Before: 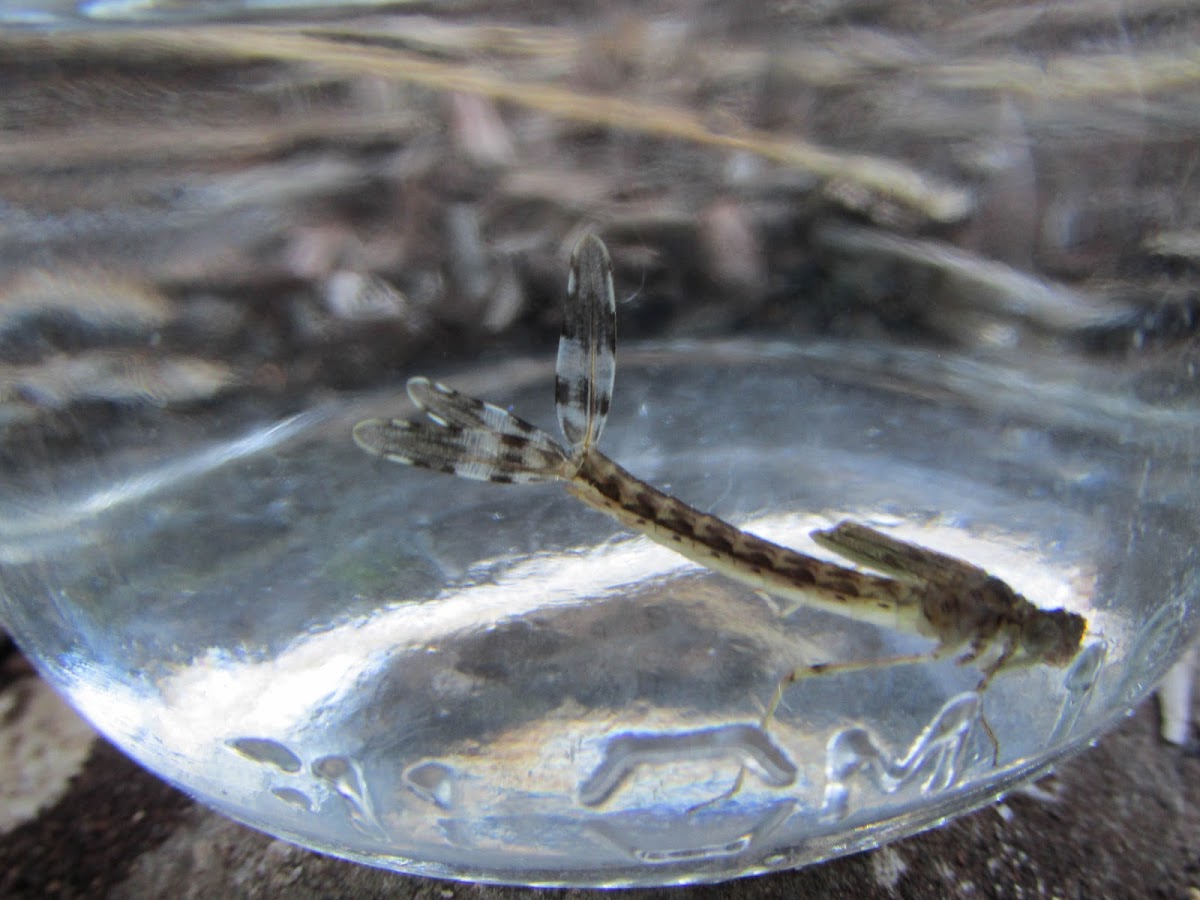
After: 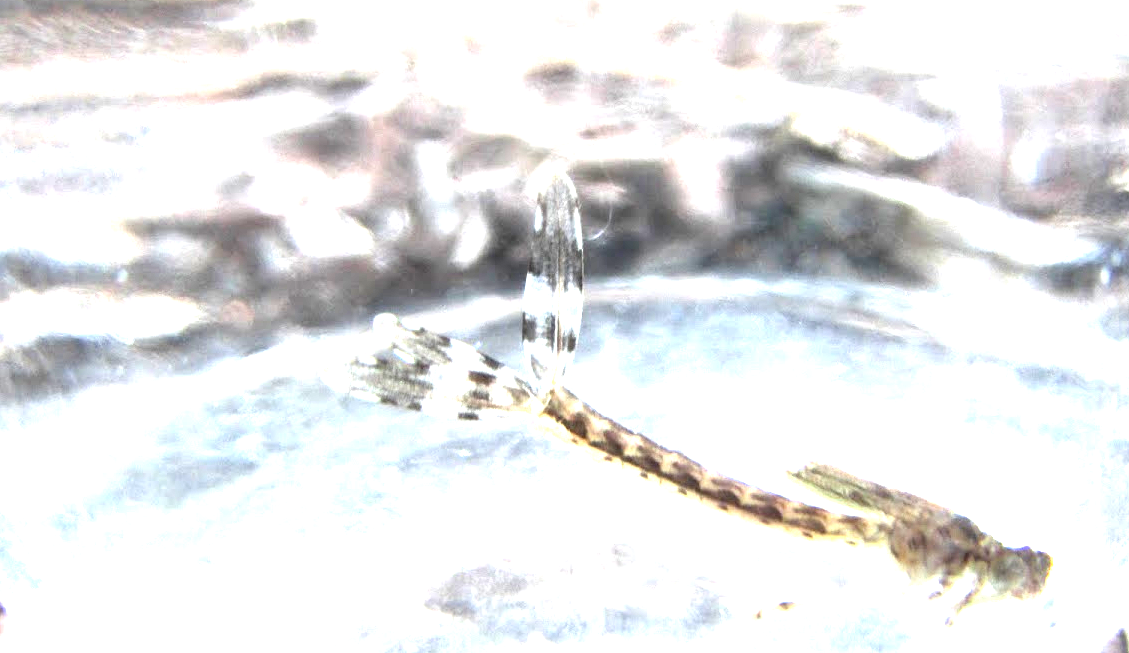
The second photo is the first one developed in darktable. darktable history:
crop: left 2.784%, top 7.086%, right 3.056%, bottom 20.276%
shadows and highlights: radius 111.17, shadows 50.86, white point adjustment 8.99, highlights -2.45, soften with gaussian
exposure: black level correction 0.001, exposure 2.57 EV, compensate highlight preservation false
